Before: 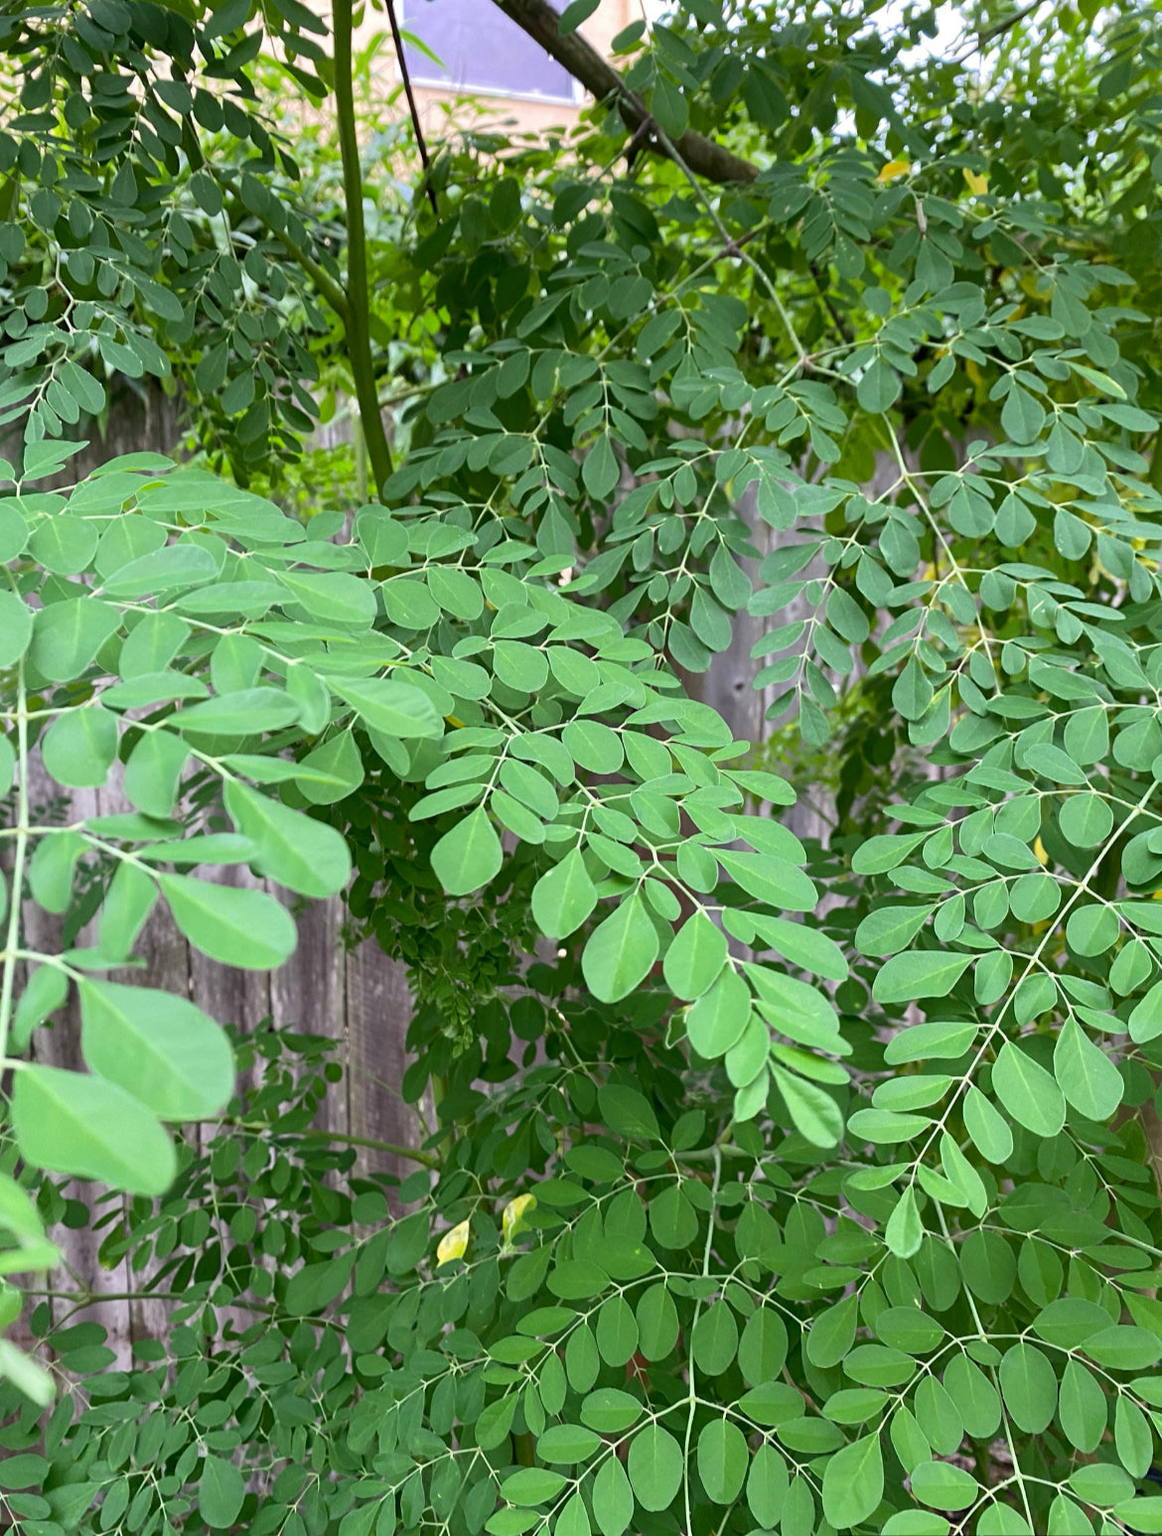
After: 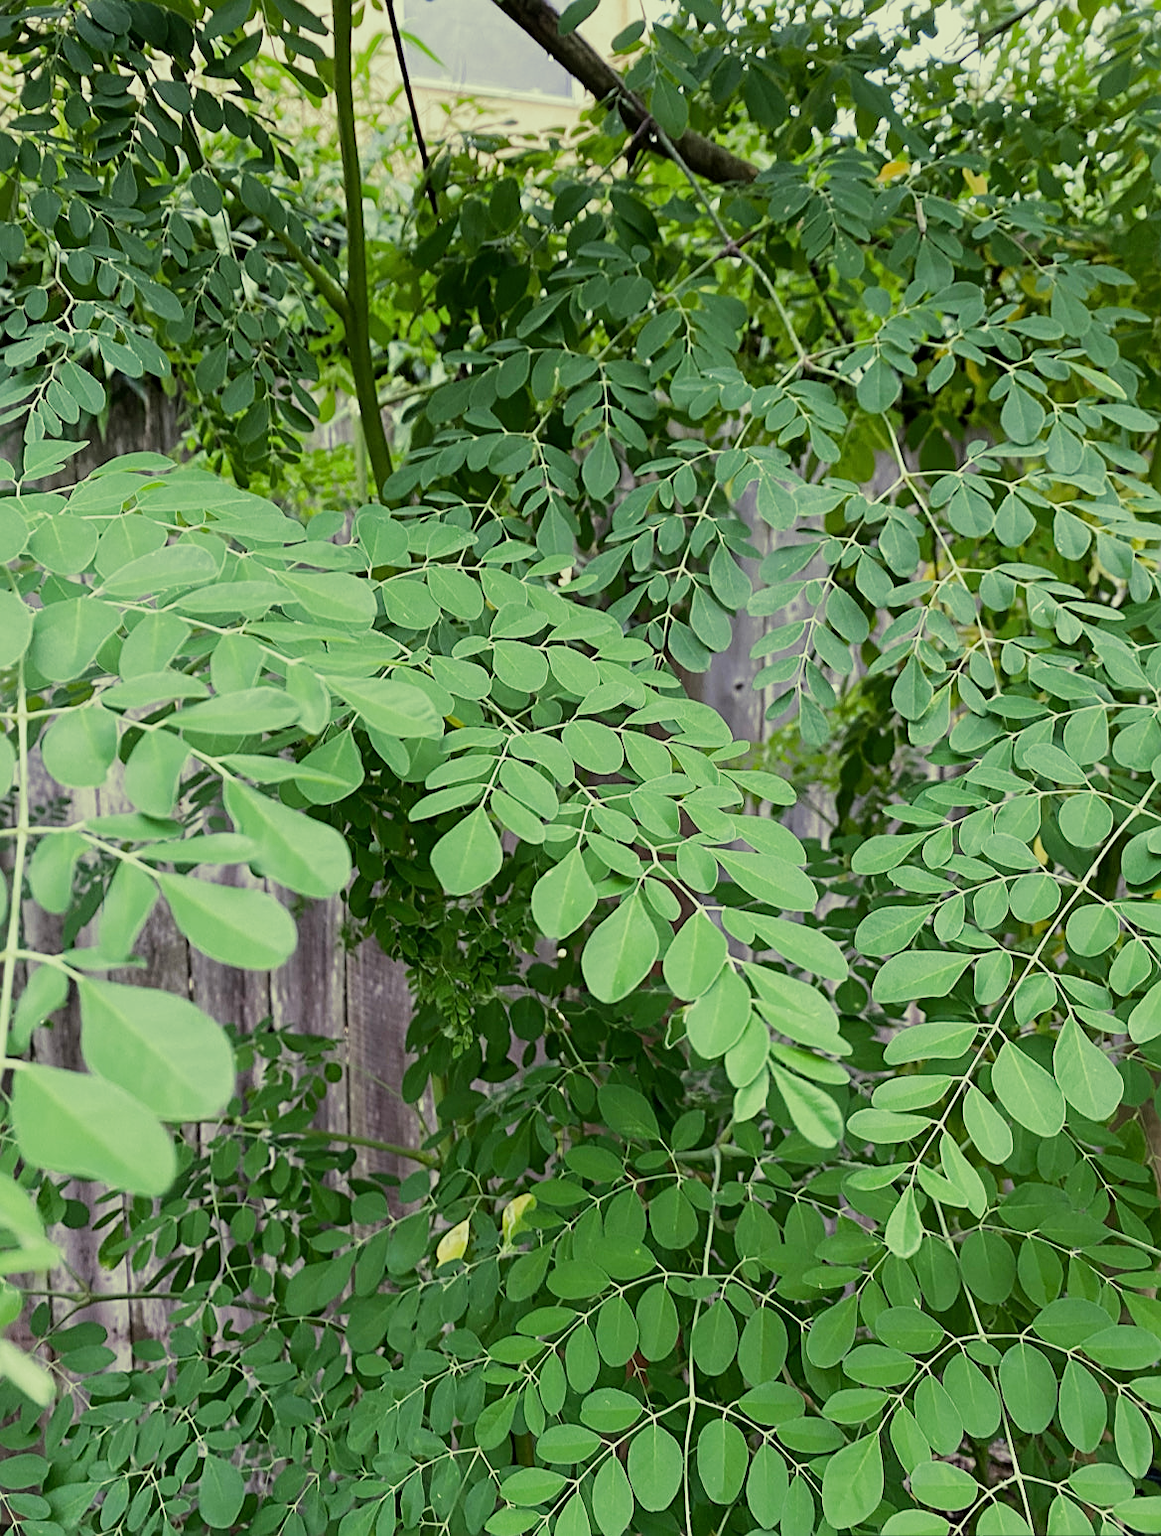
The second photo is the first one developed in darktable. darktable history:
sharpen: on, module defaults
filmic rgb: black relative exposure -7.65 EV, white relative exposure 4.56 EV, hardness 3.61, color science v6 (2022)
split-toning: shadows › hue 290.82°, shadows › saturation 0.34, highlights › saturation 0.38, balance 0, compress 50%
